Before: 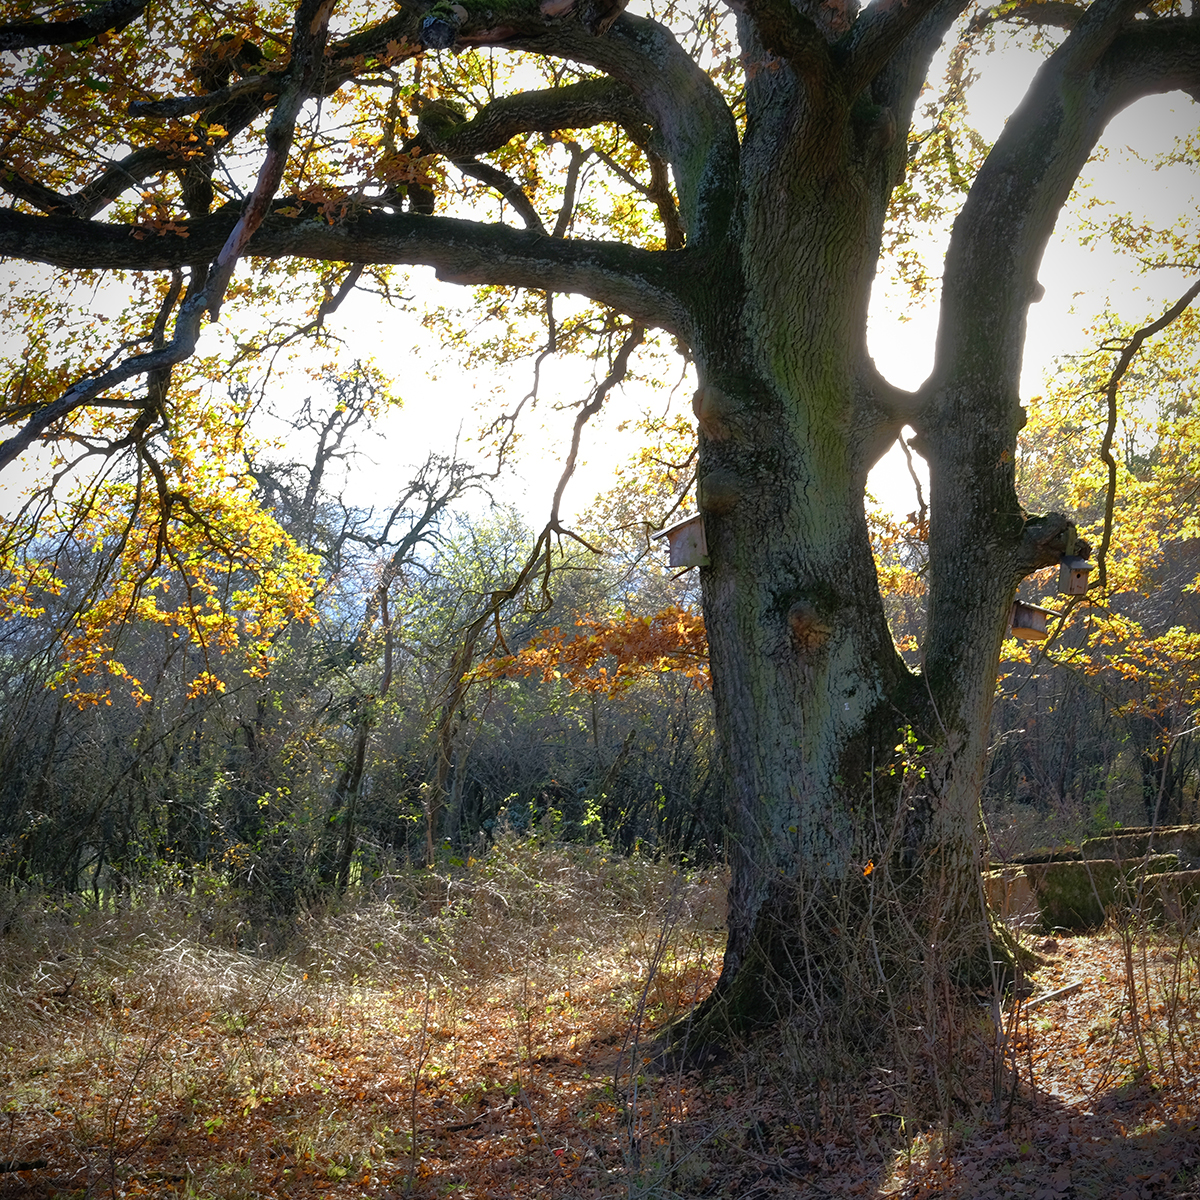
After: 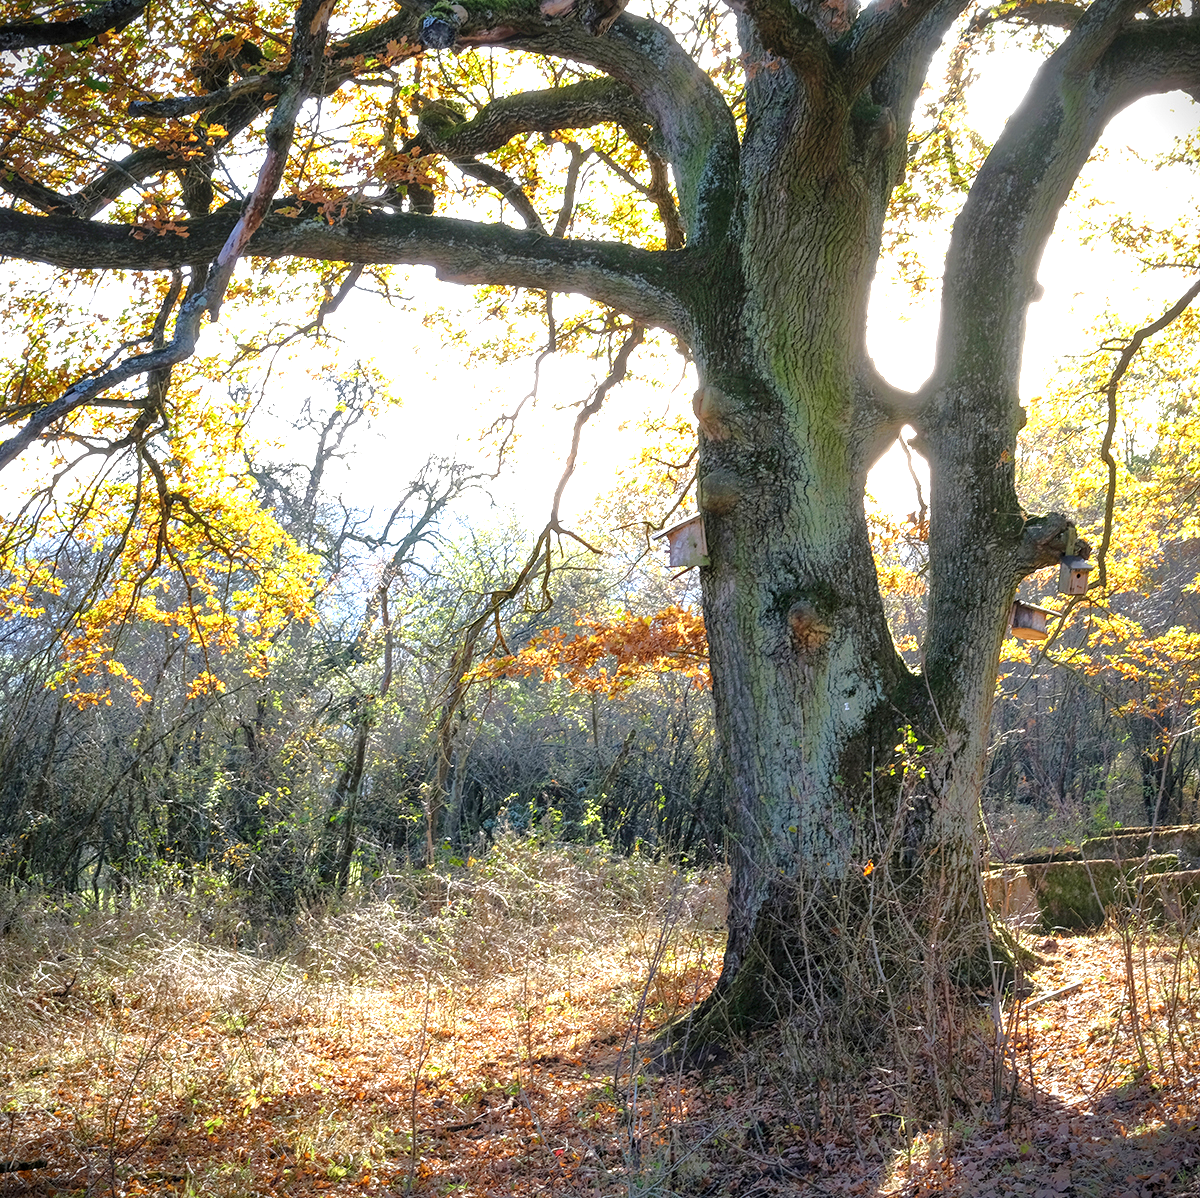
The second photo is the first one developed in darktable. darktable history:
exposure: exposure 1.15 EV, compensate highlight preservation false
local contrast: detail 130%
crop: top 0.05%, bottom 0.098%
